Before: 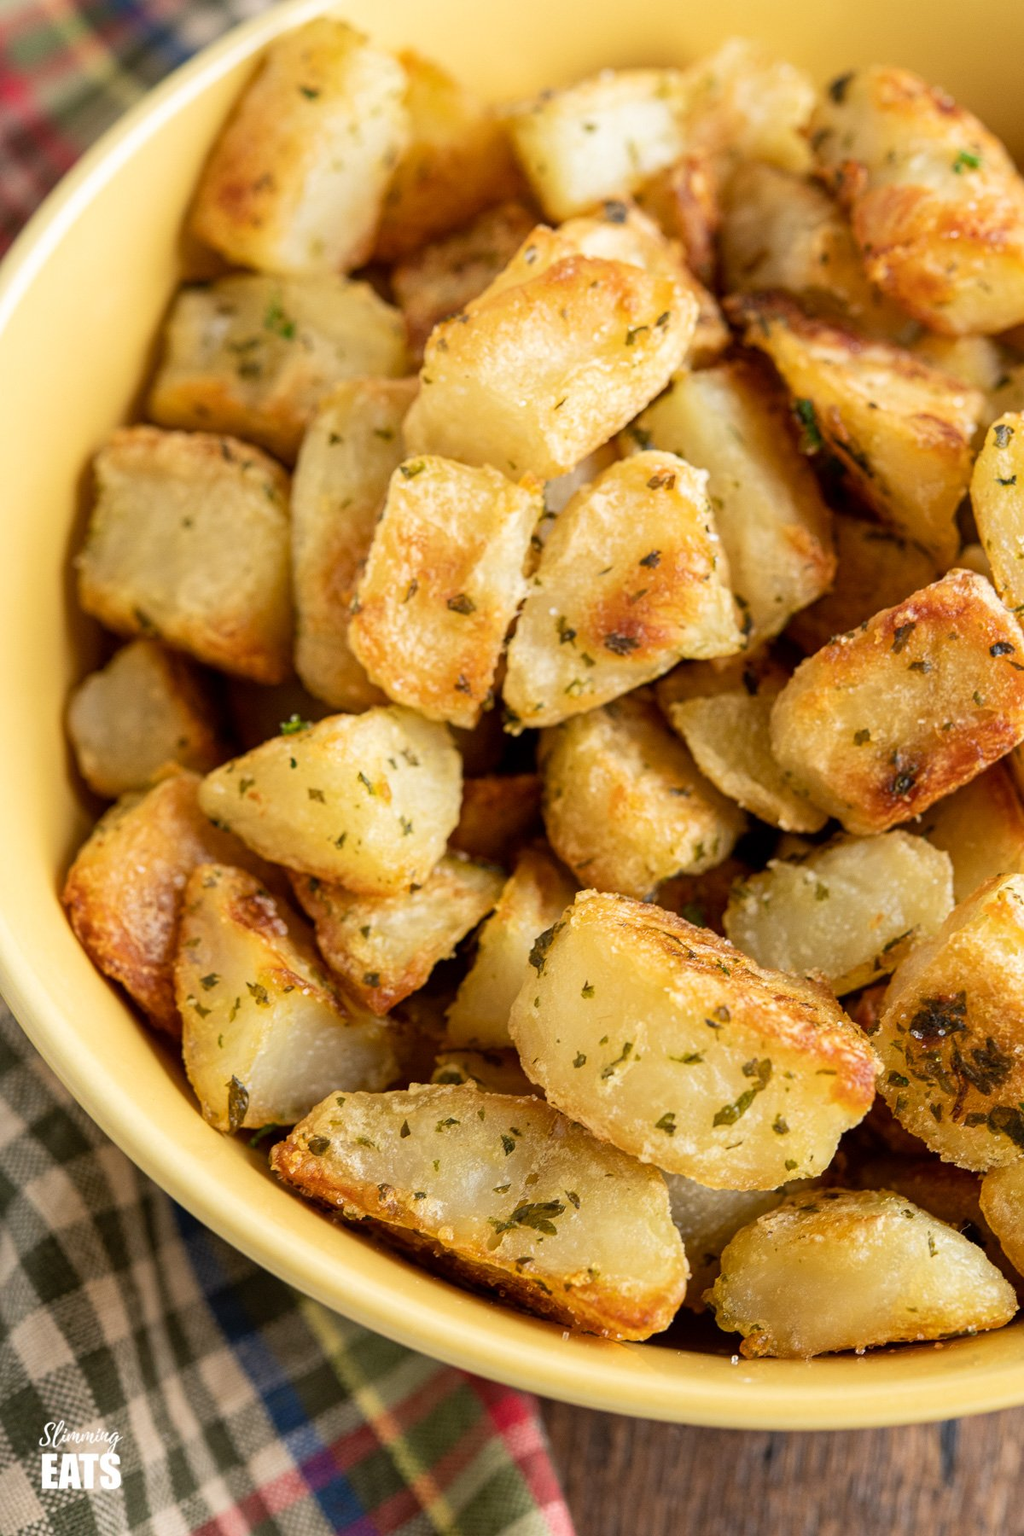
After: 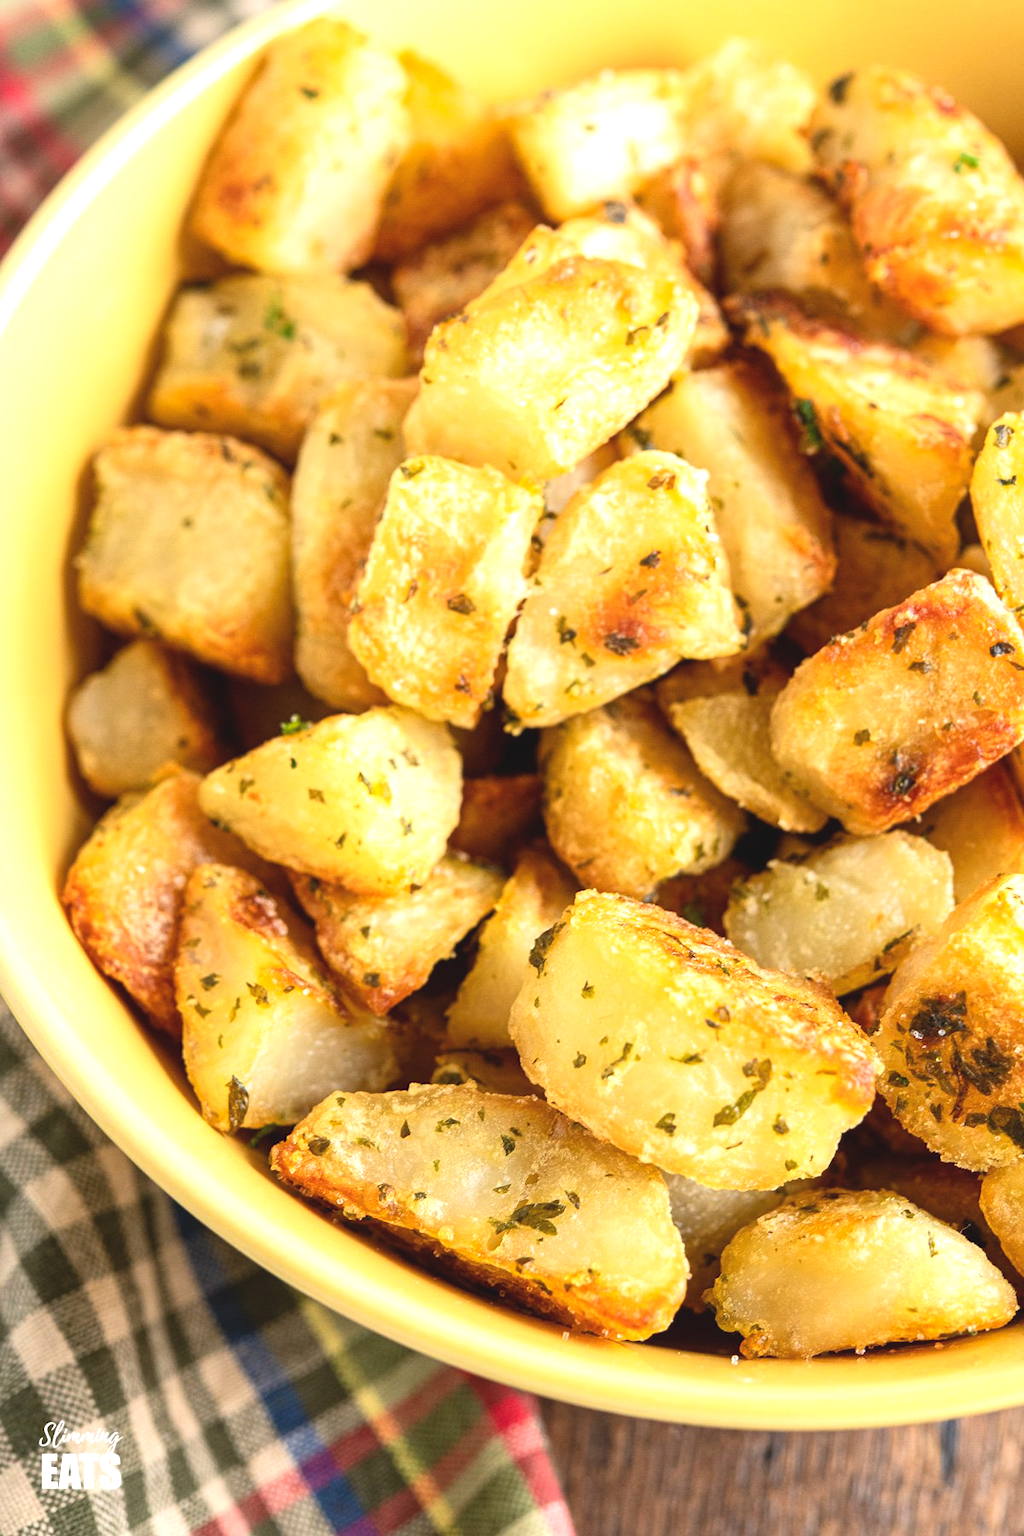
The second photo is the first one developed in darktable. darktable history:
contrast brightness saturation: contrast 0.104, brightness 0.031, saturation 0.088
exposure: black level correction -0.005, exposure 0.615 EV, compensate highlight preservation false
